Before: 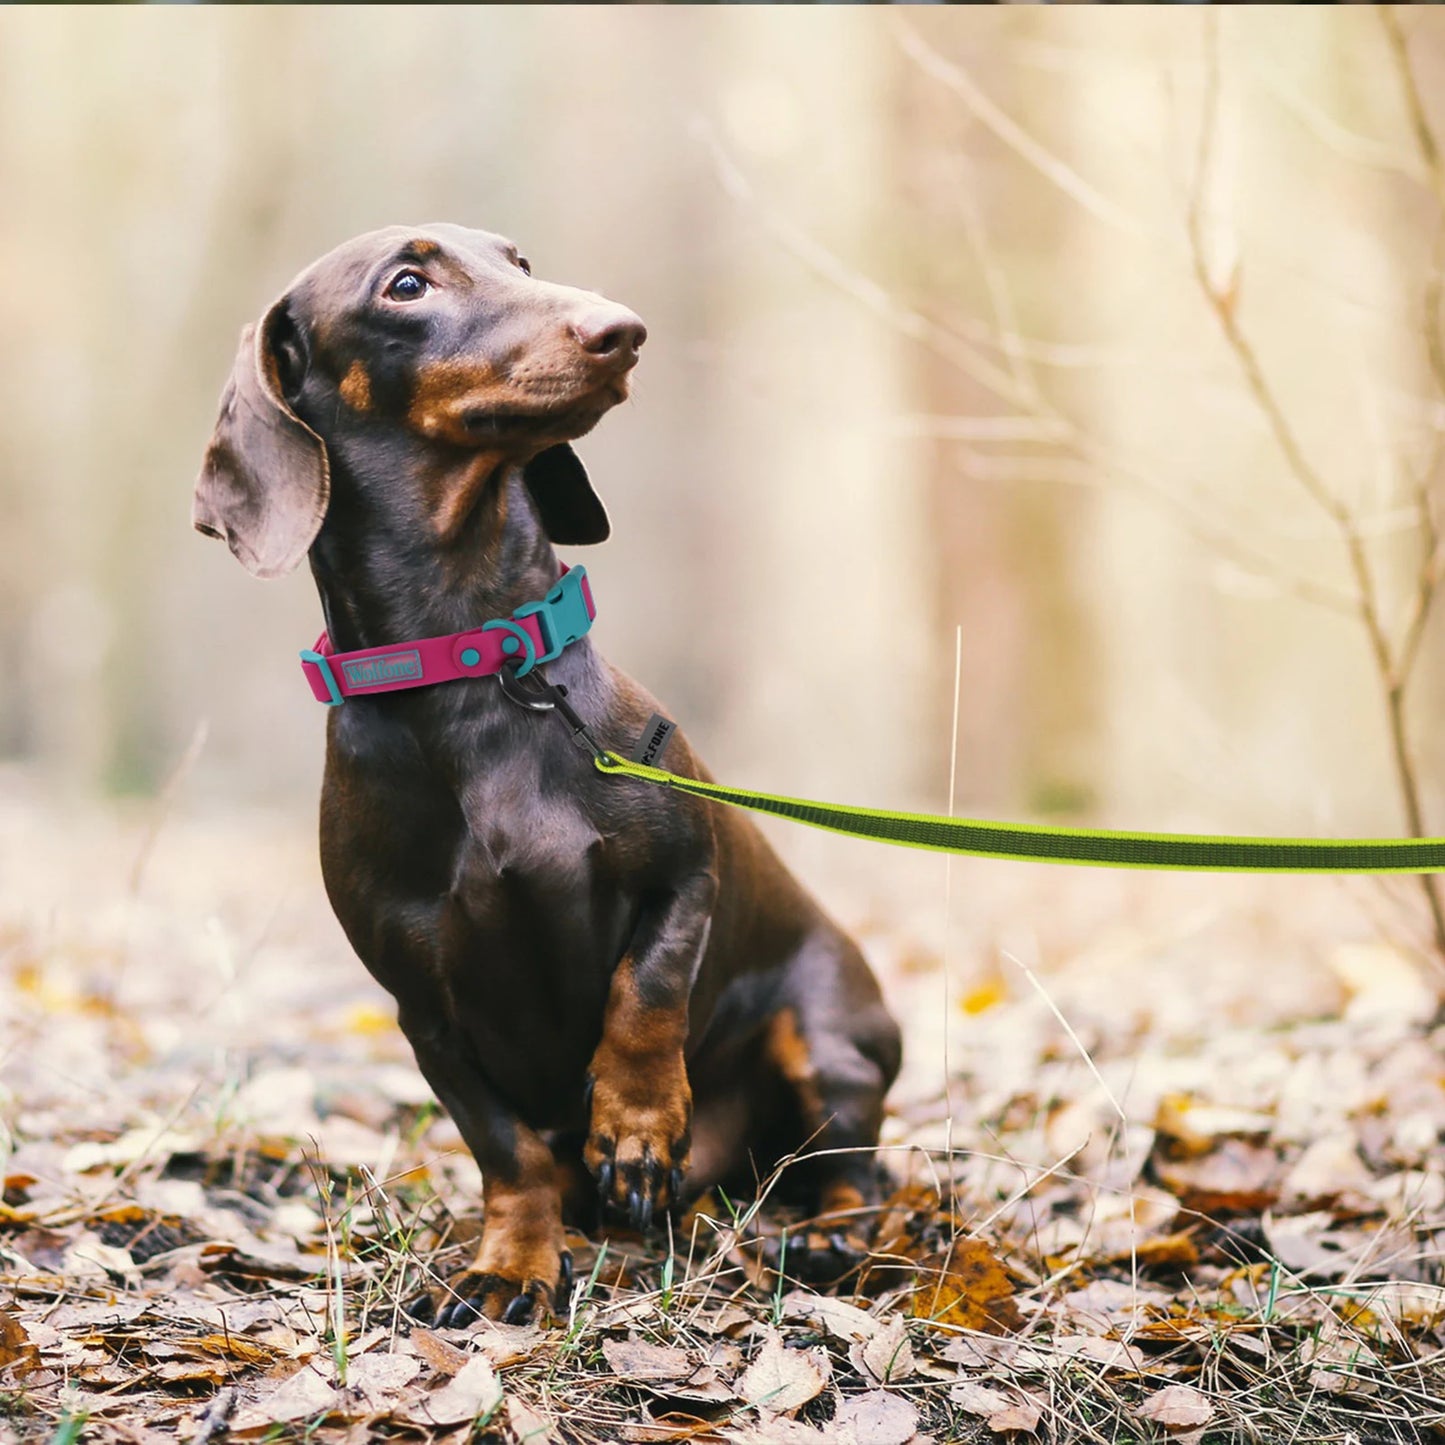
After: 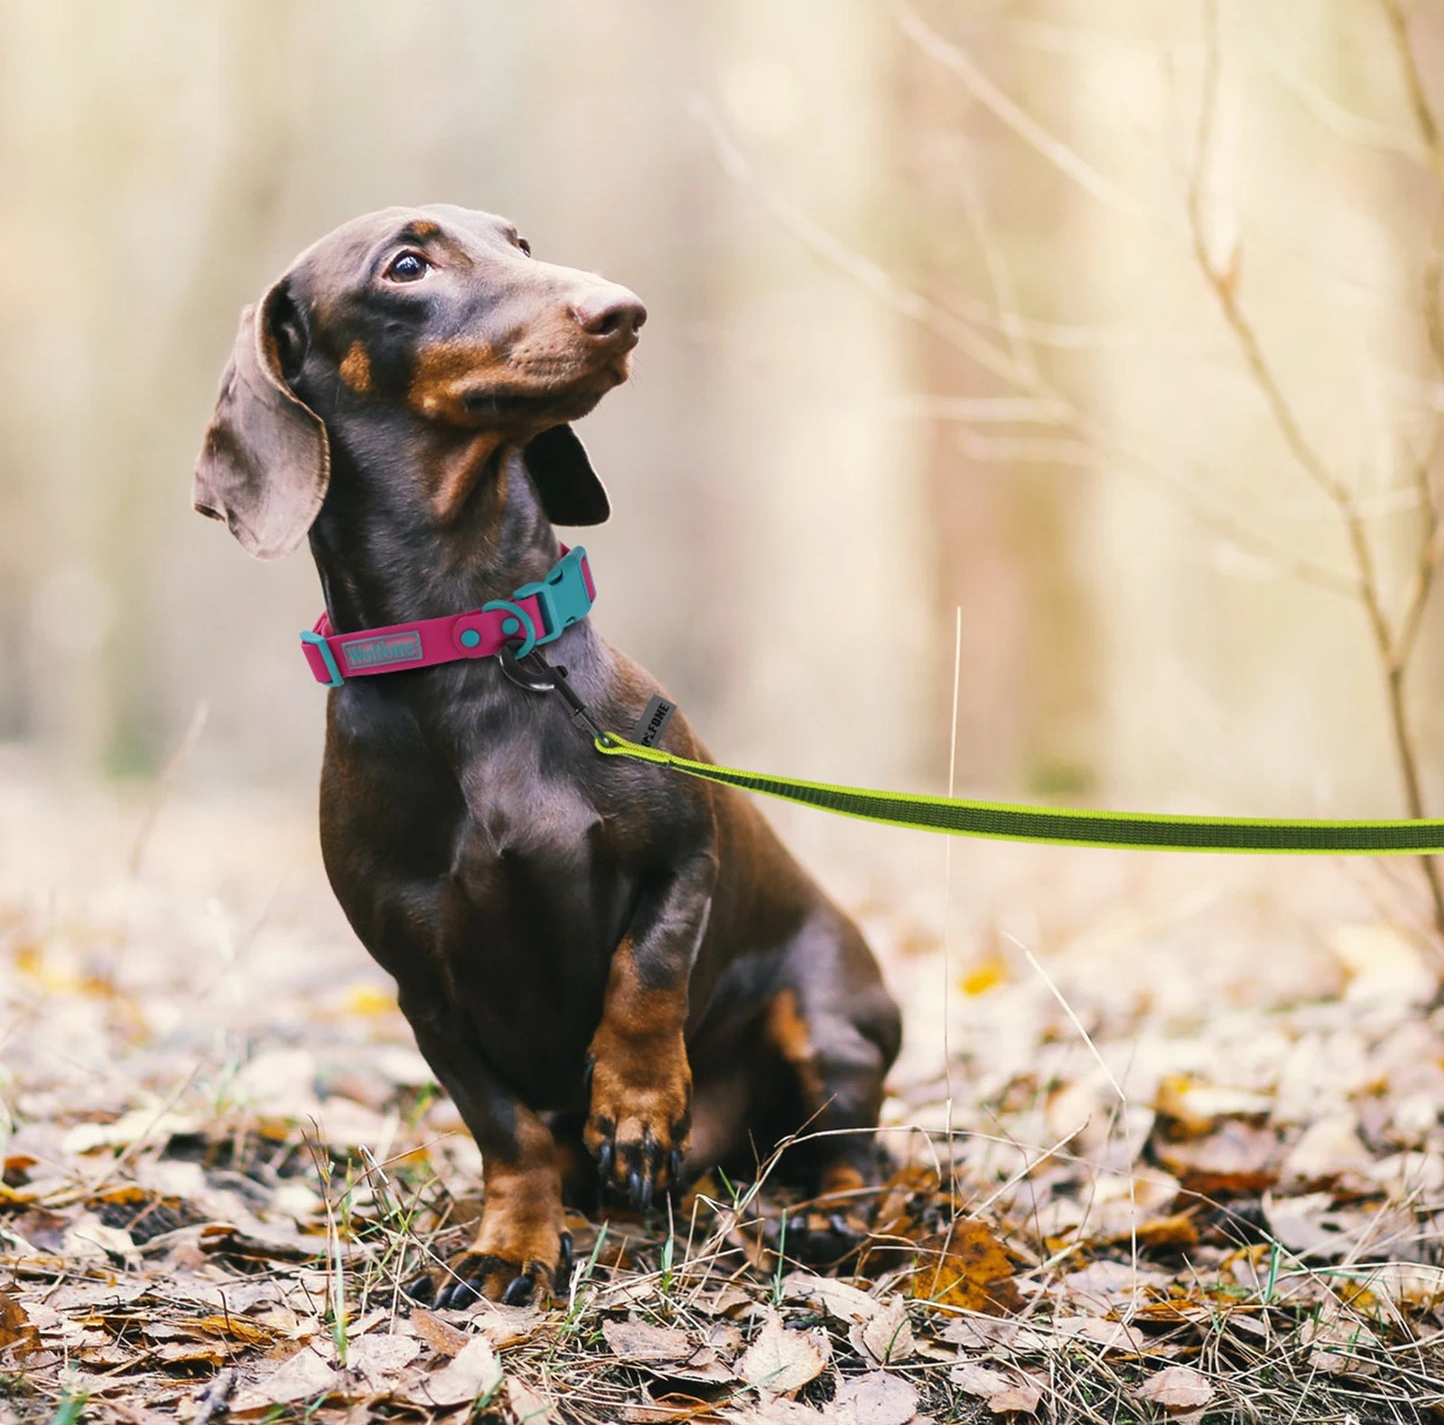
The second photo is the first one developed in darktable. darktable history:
crop: top 1.328%, right 0.048%
